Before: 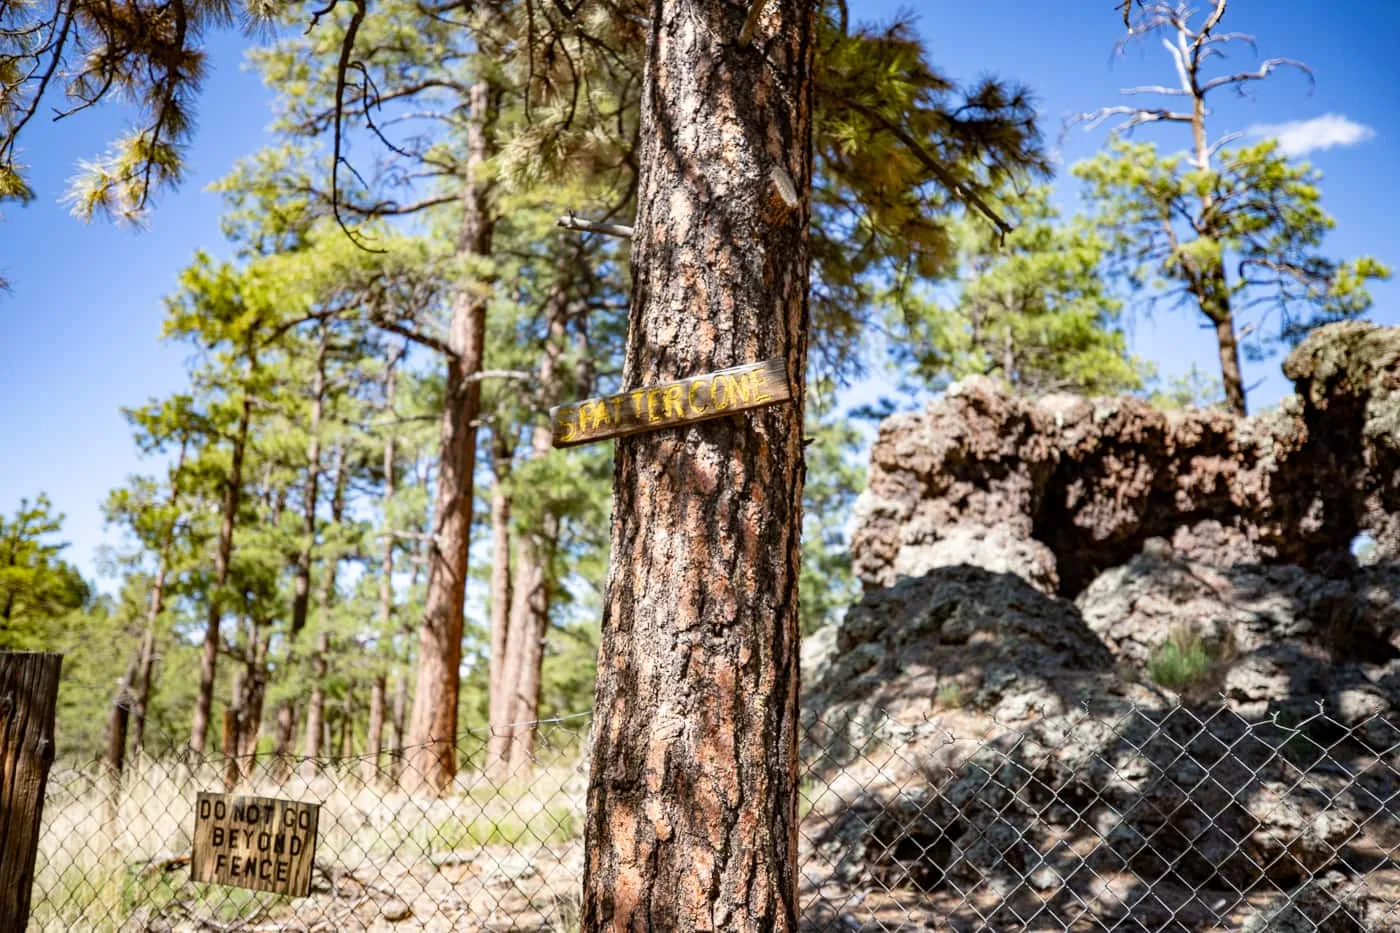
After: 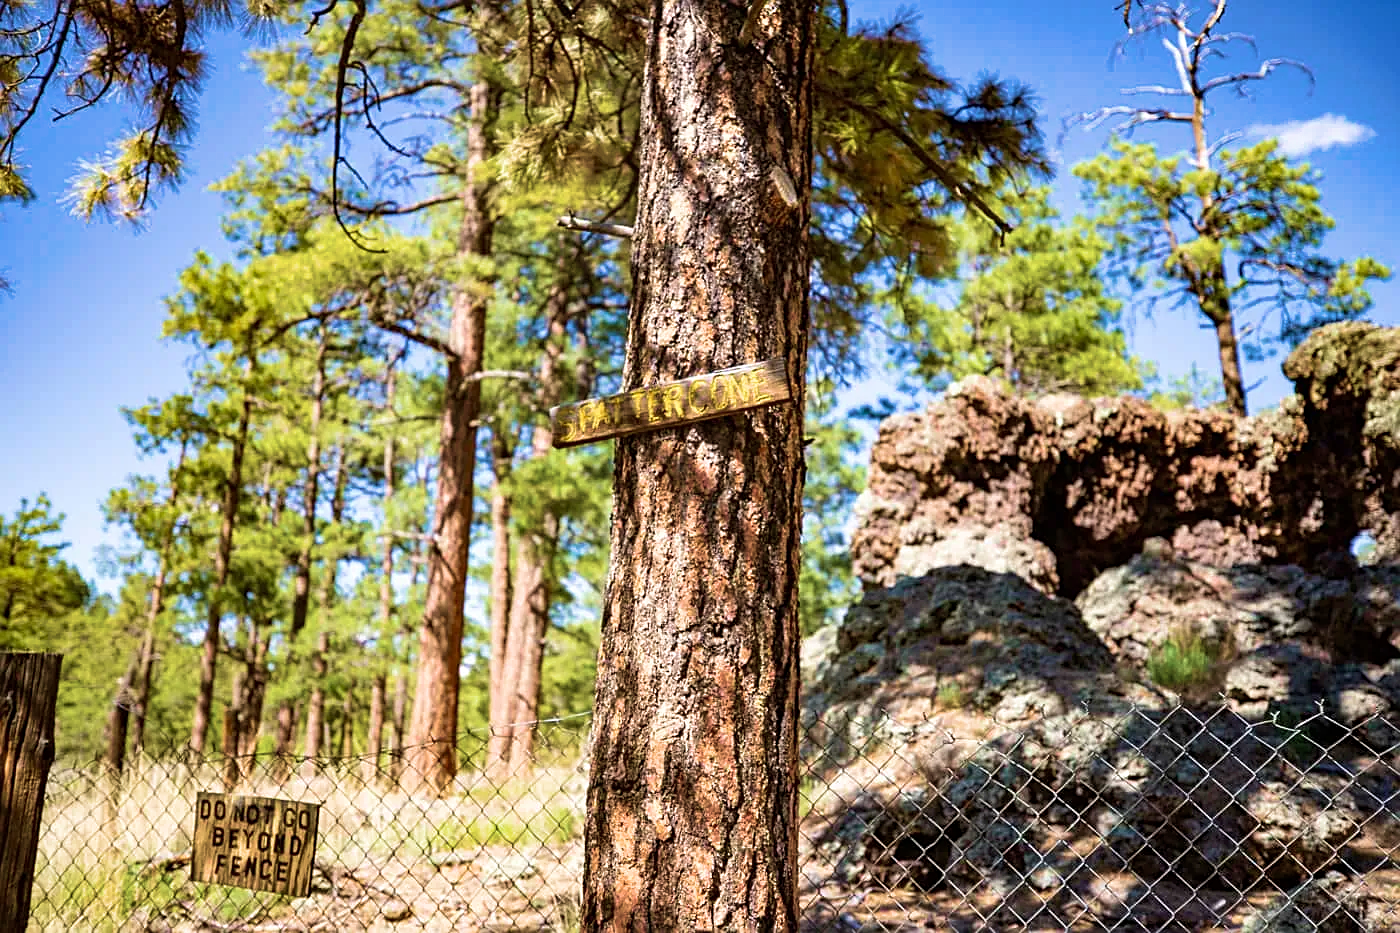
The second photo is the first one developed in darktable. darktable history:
sharpen: on, module defaults
velvia: strength 74.53%
